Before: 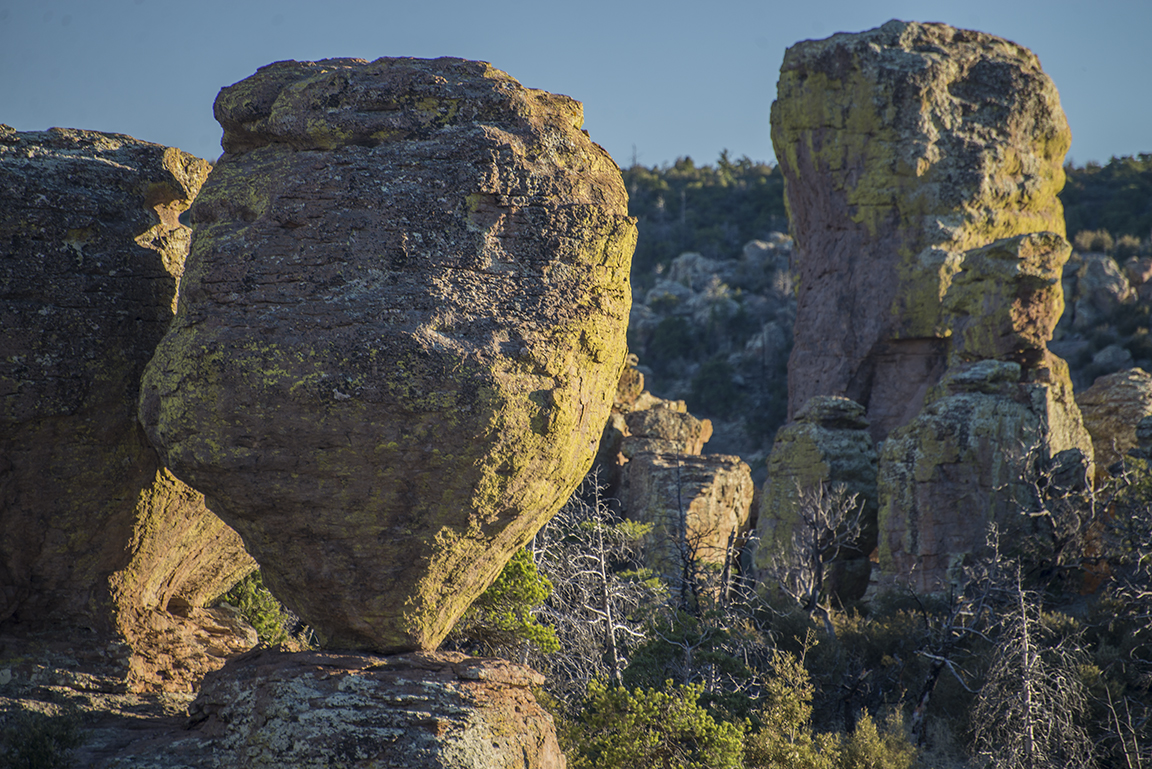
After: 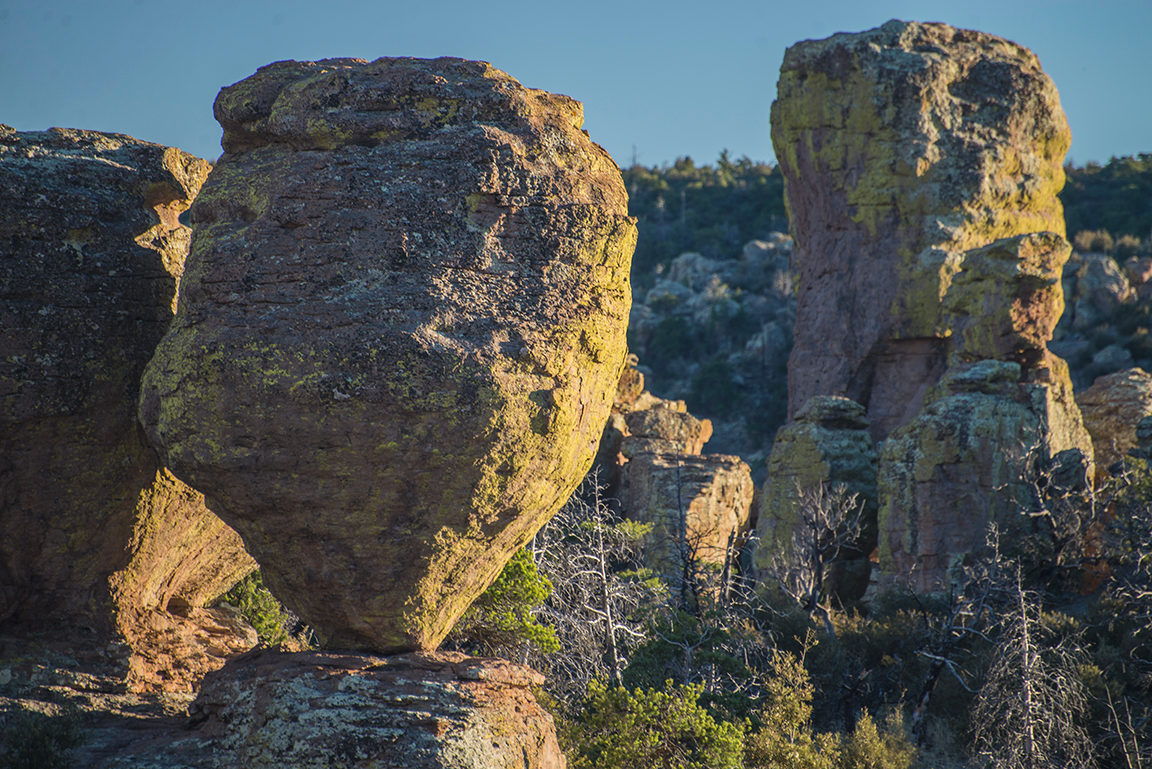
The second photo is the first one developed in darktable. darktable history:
exposure: black level correction -0.004, exposure 0.054 EV, compensate exposure bias true, compensate highlight preservation false
